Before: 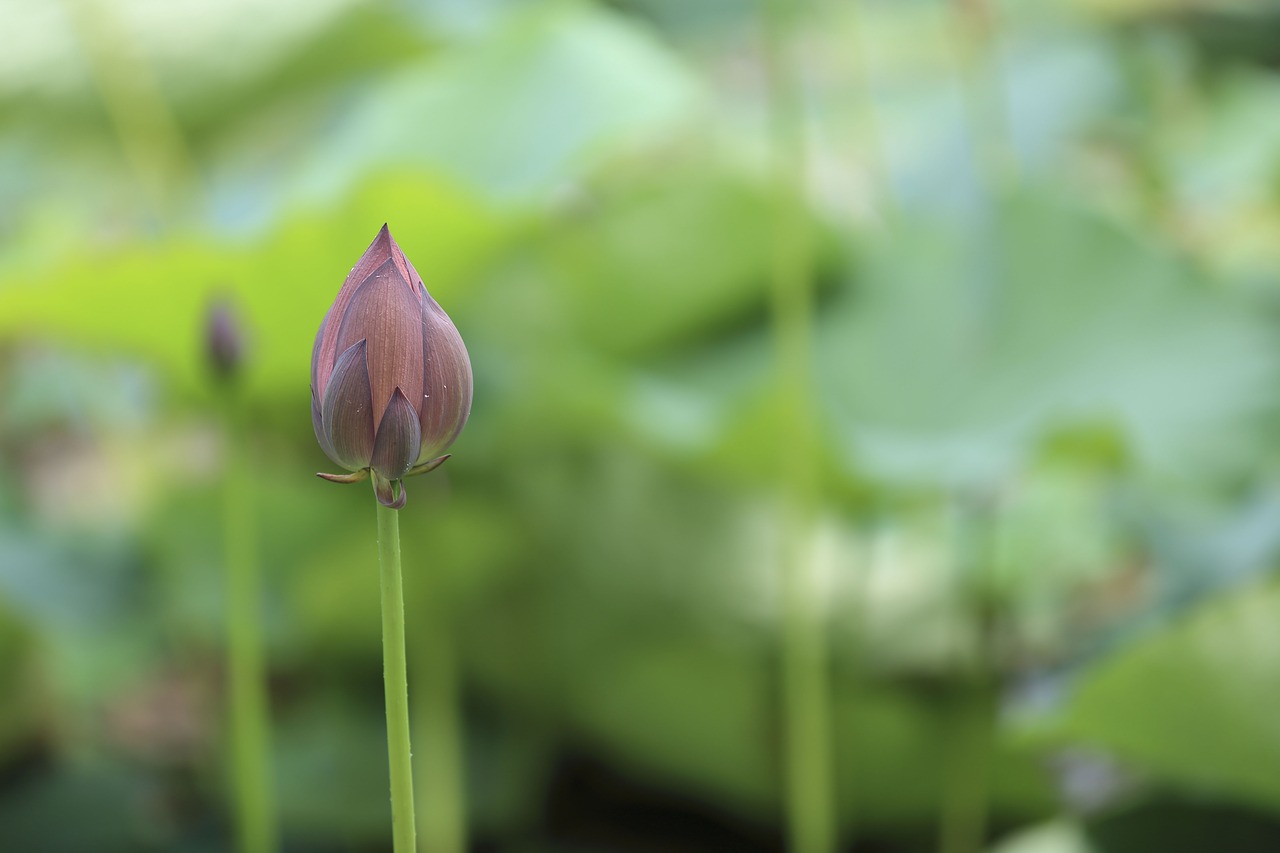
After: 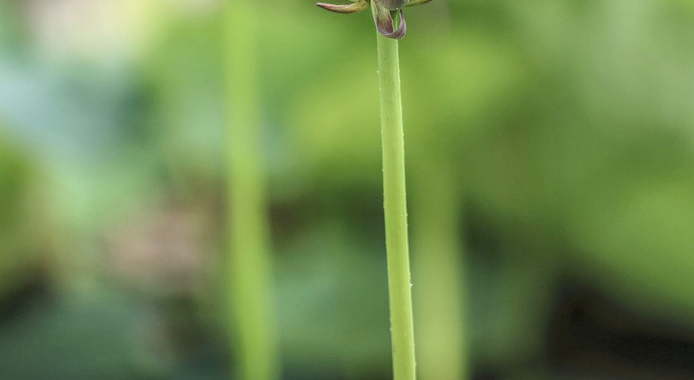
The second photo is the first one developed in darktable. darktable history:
local contrast: highlights 75%, shadows 55%, detail 176%, midtone range 0.205
base curve: curves: ch0 [(0, 0) (0.204, 0.334) (0.55, 0.733) (1, 1)], preserve colors none
crop and rotate: top 55.3%, right 45.742%, bottom 0.128%
